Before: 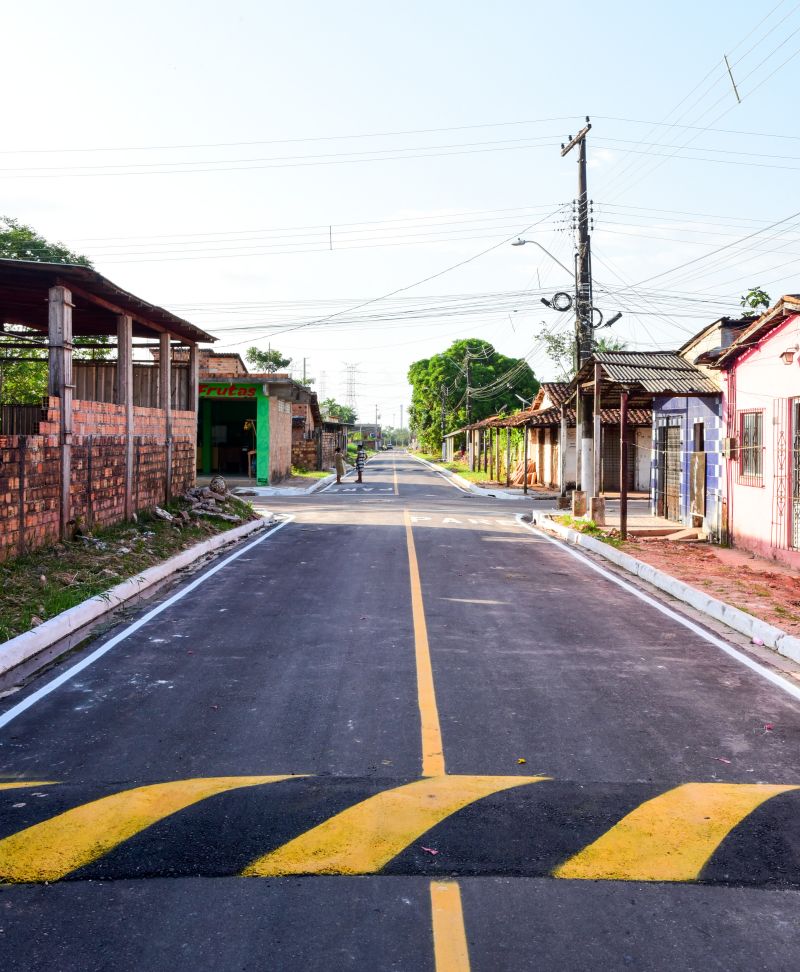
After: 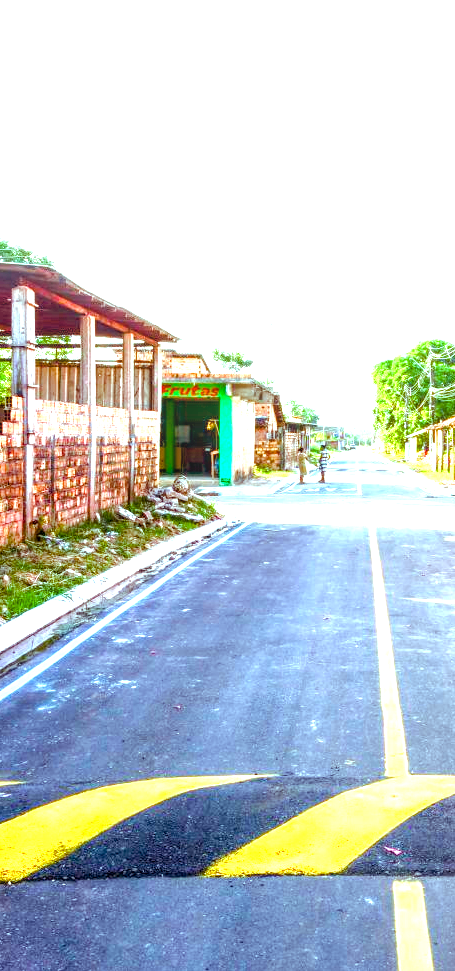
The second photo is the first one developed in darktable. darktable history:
crop: left 4.694%, right 38.319%
contrast equalizer: octaves 7, y [[0.518, 0.517, 0.501, 0.5, 0.5, 0.5], [0.5 ×6], [0.5 ×6], [0 ×6], [0 ×6]], mix -0.204
local contrast: on, module defaults
color correction: highlights a* -0.155, highlights b* 0.072
color balance rgb: shadows lift › chroma 1.01%, shadows lift › hue 243.27°, power › chroma 2.52%, power › hue 69.34°, highlights gain › chroma 4.101%, highlights gain › hue 202.56°, perceptual saturation grading › global saturation 45.289%, perceptual saturation grading › highlights -50.608%, perceptual saturation grading › shadows 30.478%, perceptual brilliance grading › mid-tones 10.056%, perceptual brilliance grading › shadows 15.659%, global vibrance 20%
exposure: exposure 1.993 EV, compensate highlight preservation false
